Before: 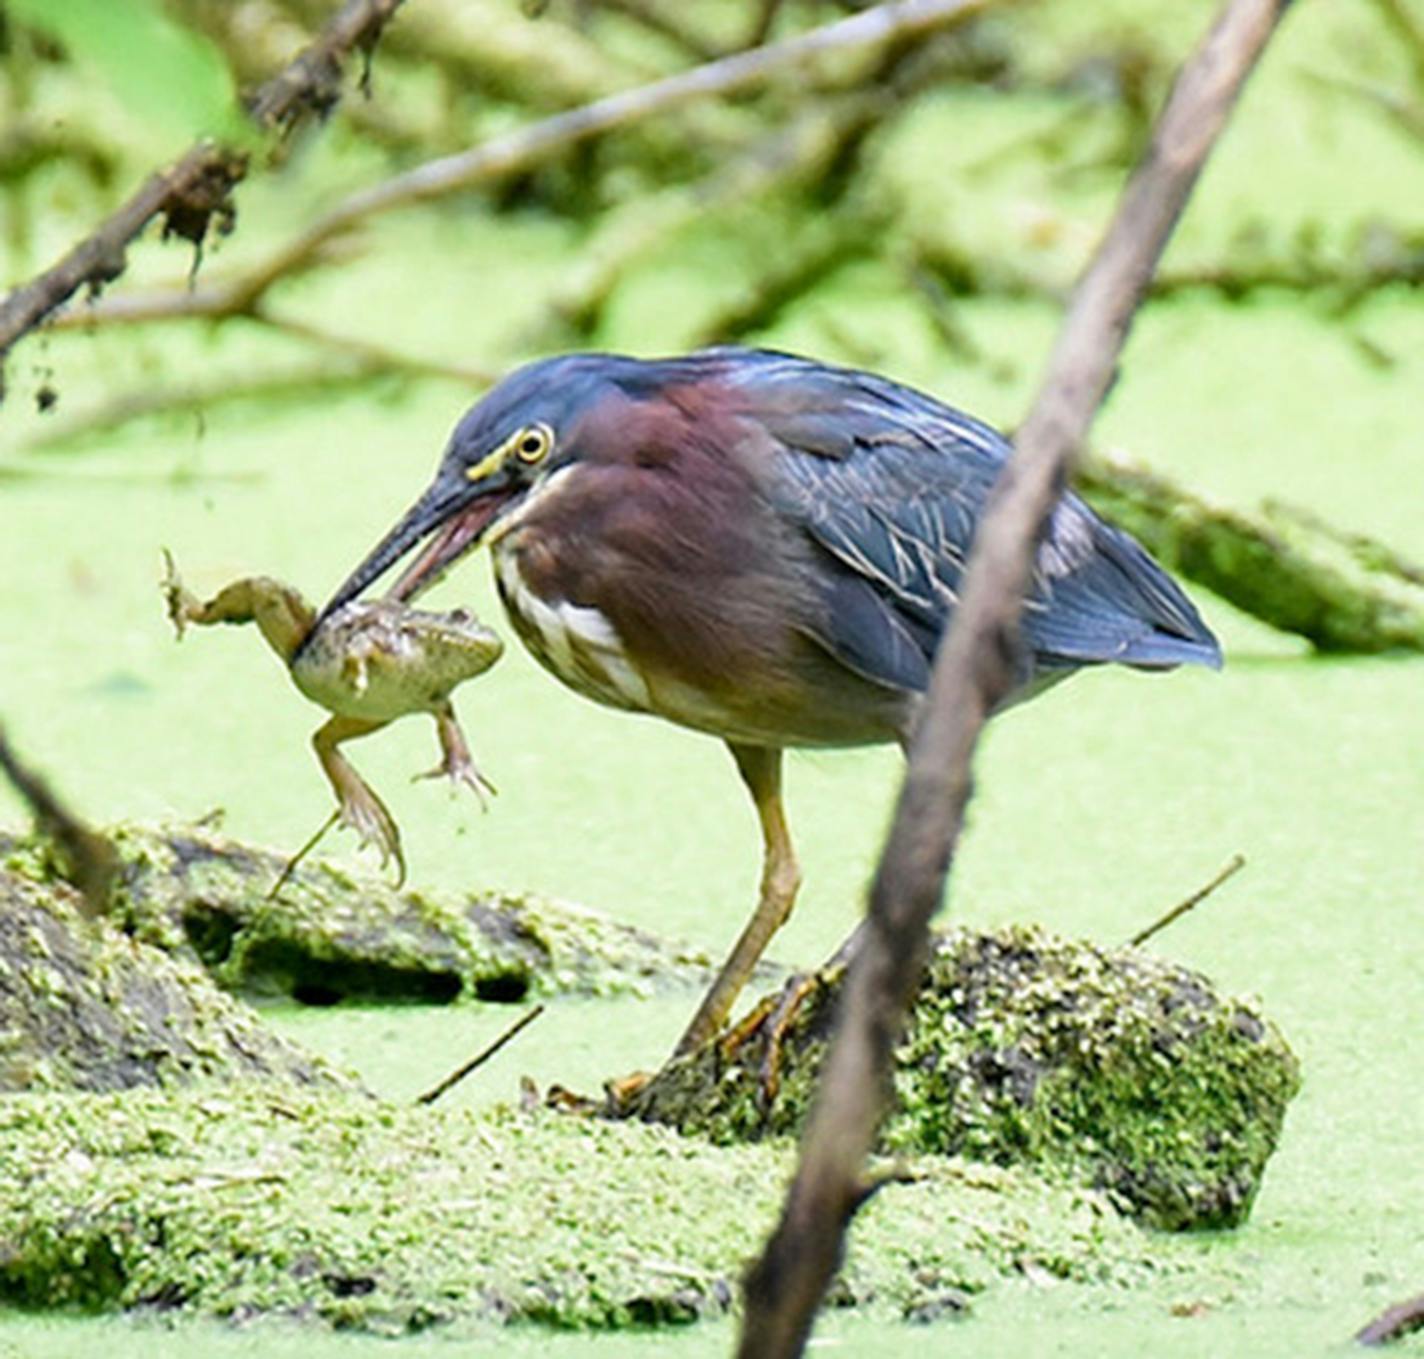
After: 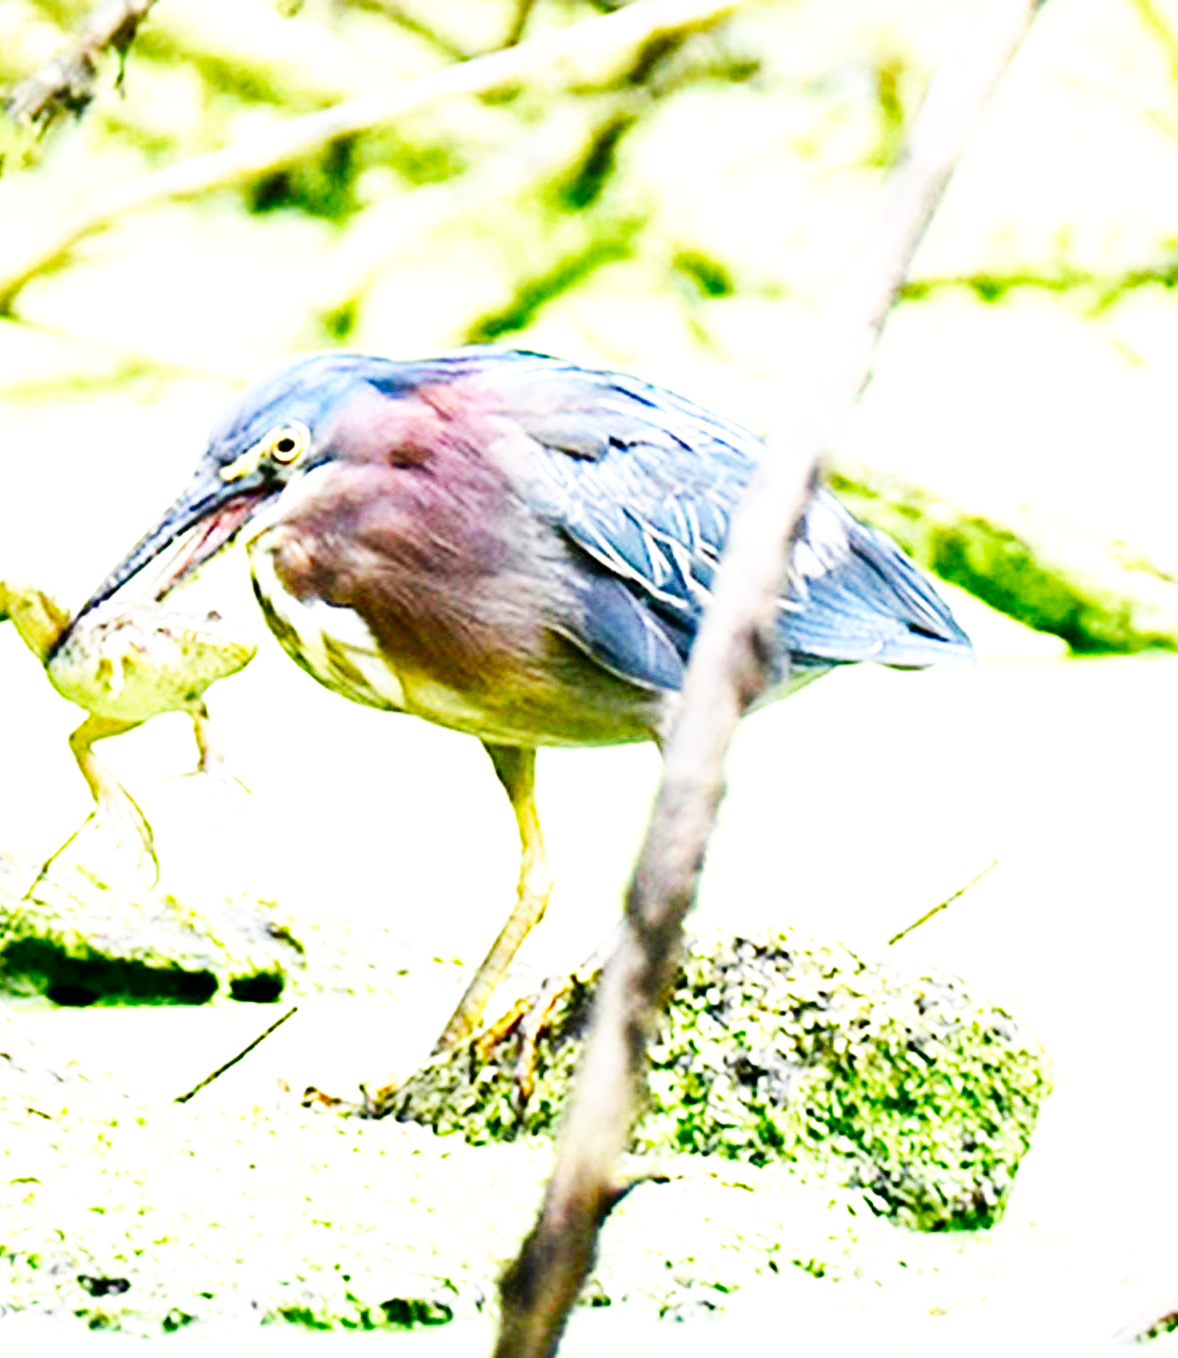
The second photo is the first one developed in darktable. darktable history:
crop: left 17.265%, bottom 0.038%
contrast brightness saturation: contrast 0.065, brightness -0.136, saturation 0.114
exposure: black level correction -0.001, exposure 0.9 EV, compensate highlight preservation false
base curve: curves: ch0 [(0, 0) (0.007, 0.004) (0.027, 0.03) (0.046, 0.07) (0.207, 0.54) (0.442, 0.872) (0.673, 0.972) (1, 1)], preserve colors none
